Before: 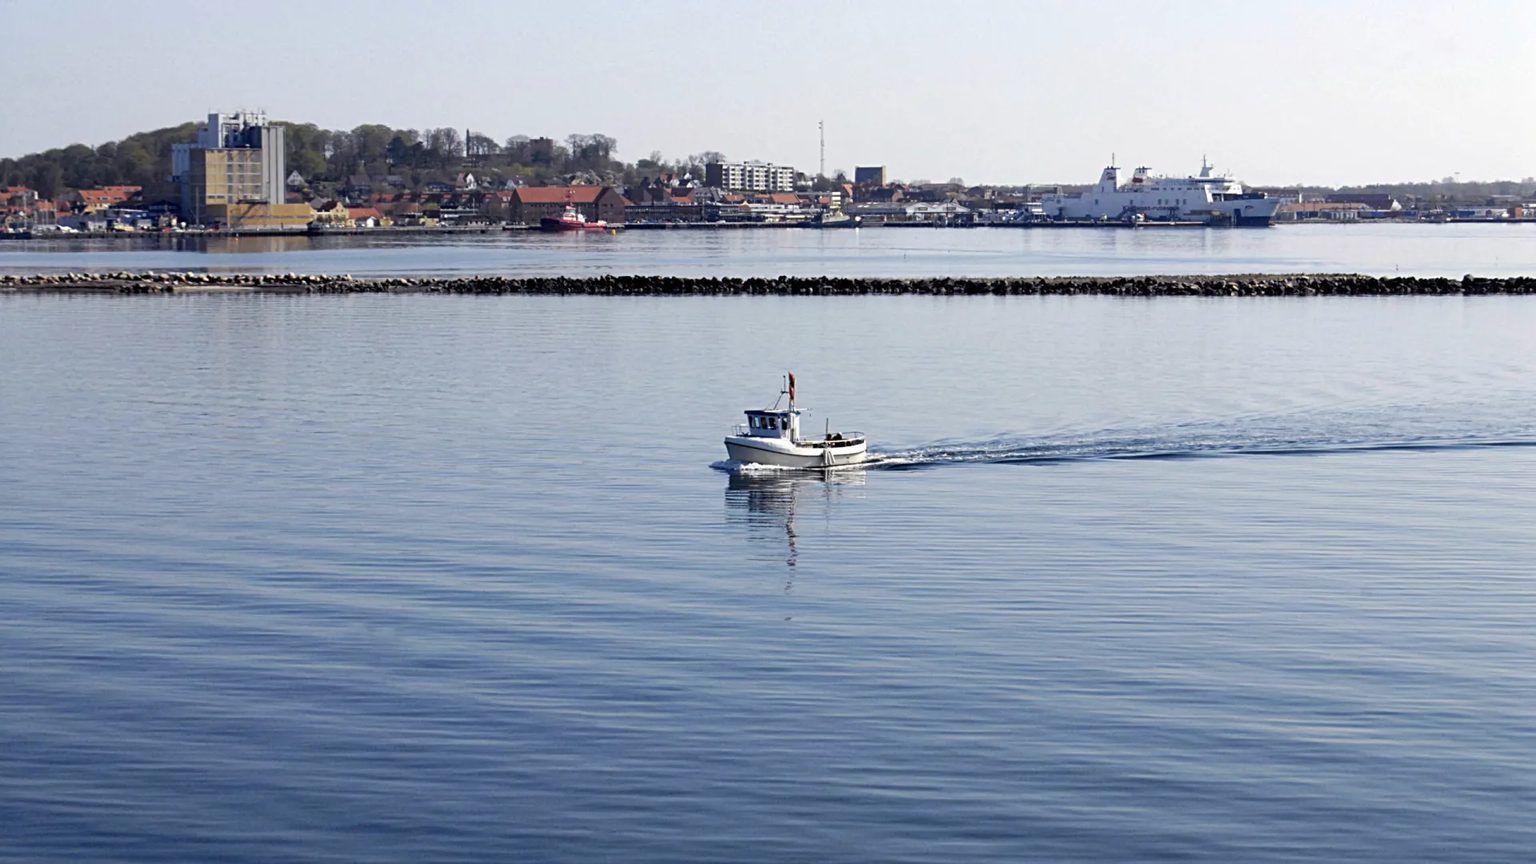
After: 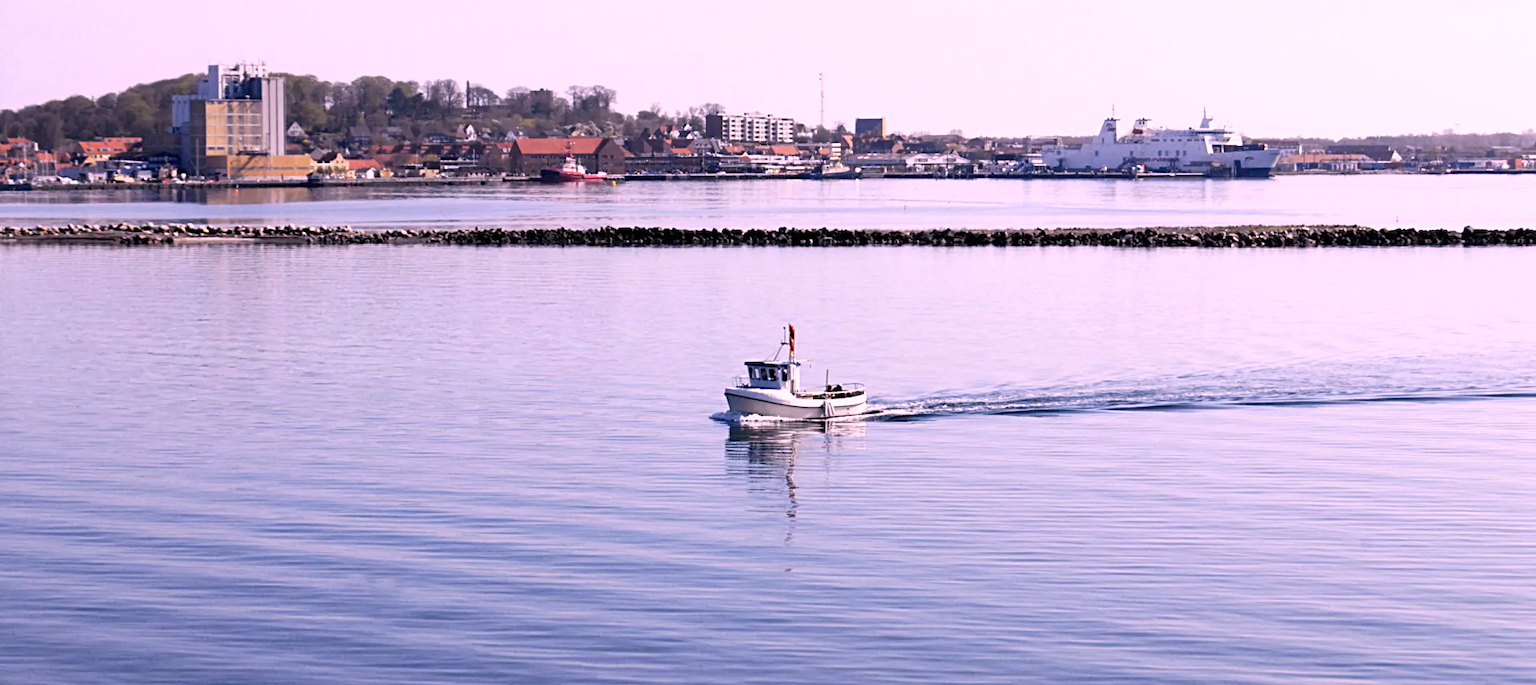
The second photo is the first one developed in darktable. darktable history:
base curve: curves: ch0 [(0, 0) (0.666, 0.806) (1, 1)]
white balance: red 1.188, blue 1.11
crop and rotate: top 5.667%, bottom 14.937%
